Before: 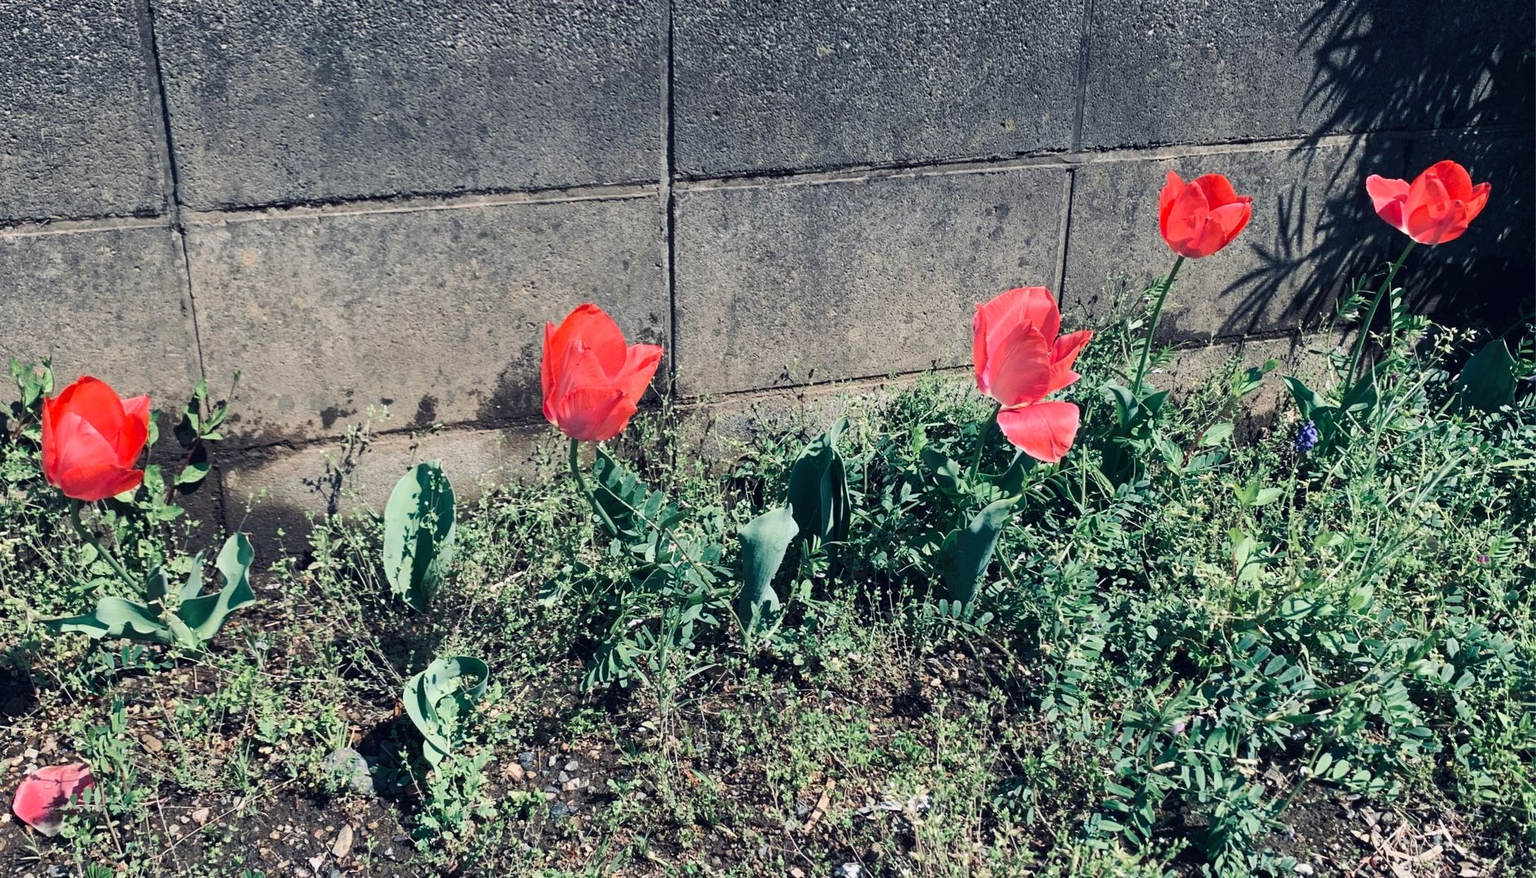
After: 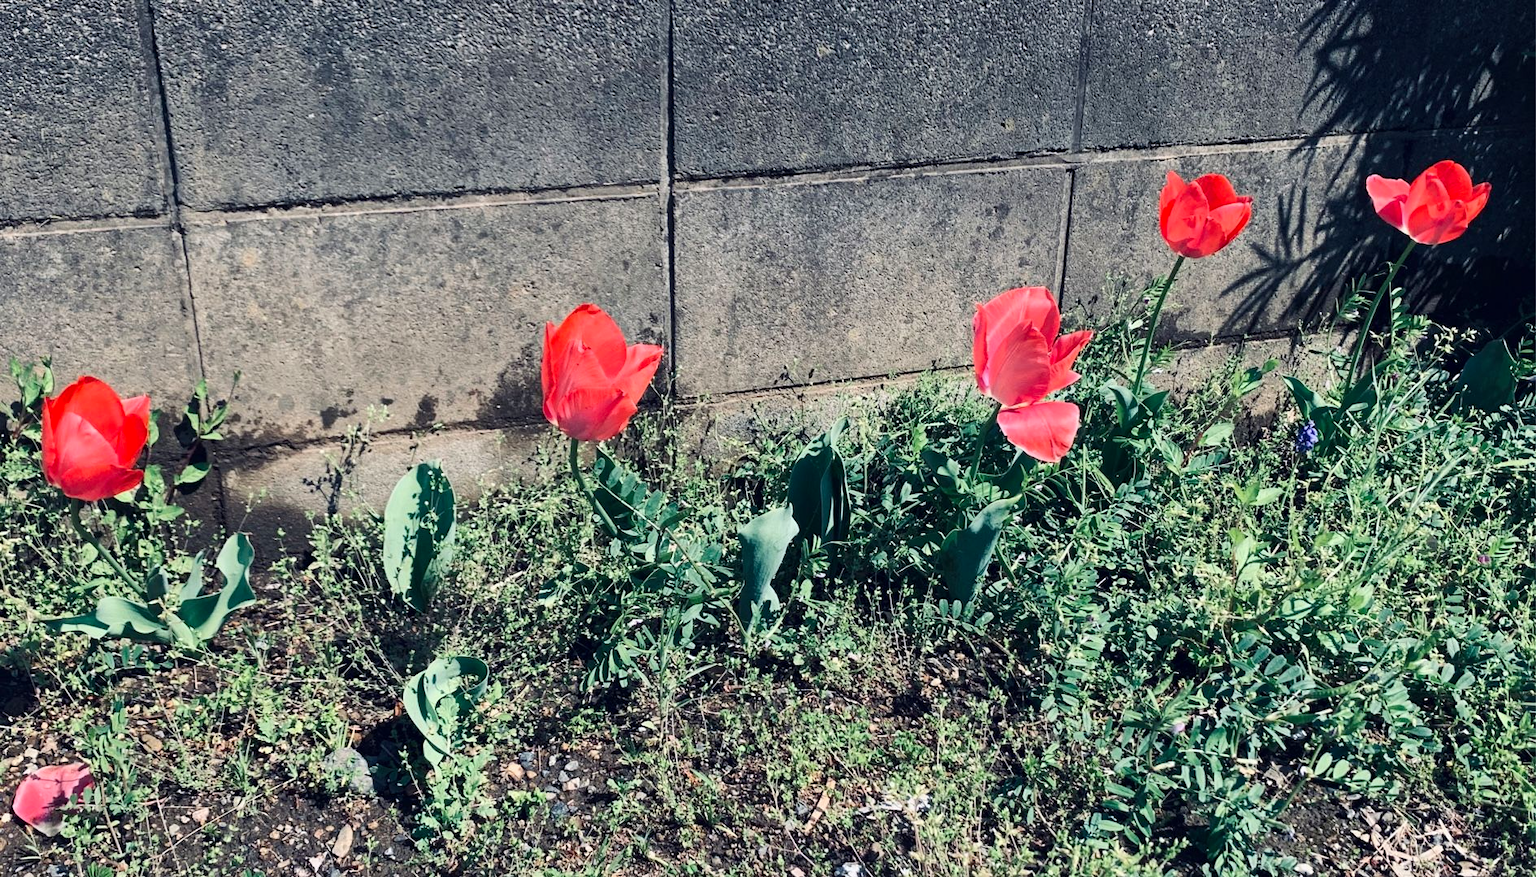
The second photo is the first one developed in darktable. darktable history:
local contrast: mode bilateral grid, contrast 21, coarseness 50, detail 119%, midtone range 0.2
contrast brightness saturation: contrast 0.1, brightness 0.025, saturation 0.094
